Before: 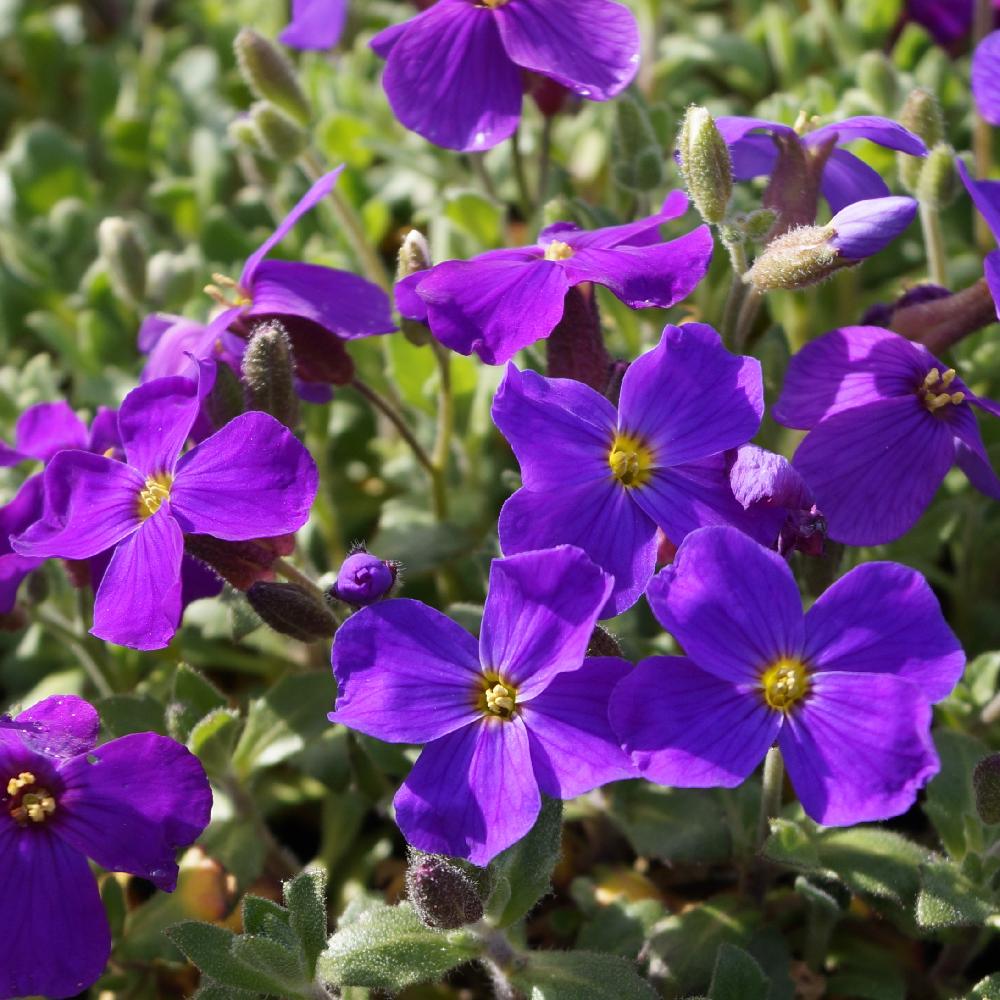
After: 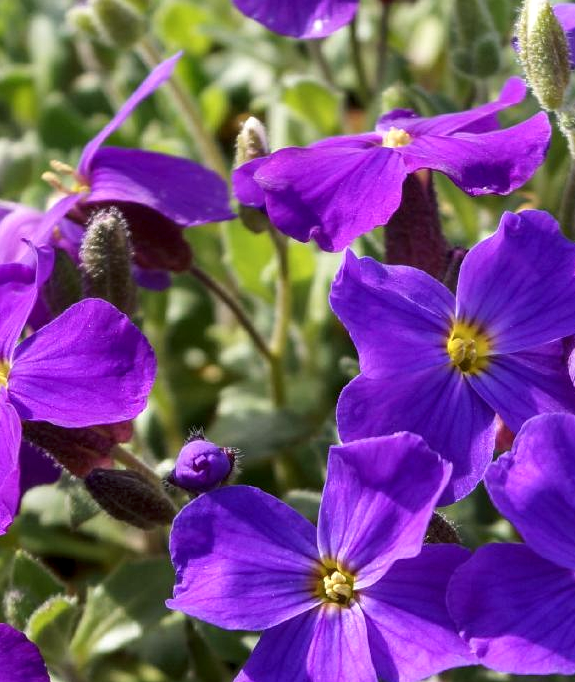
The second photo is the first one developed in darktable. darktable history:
crop: left 16.231%, top 11.387%, right 26.264%, bottom 20.402%
local contrast: detail 130%
